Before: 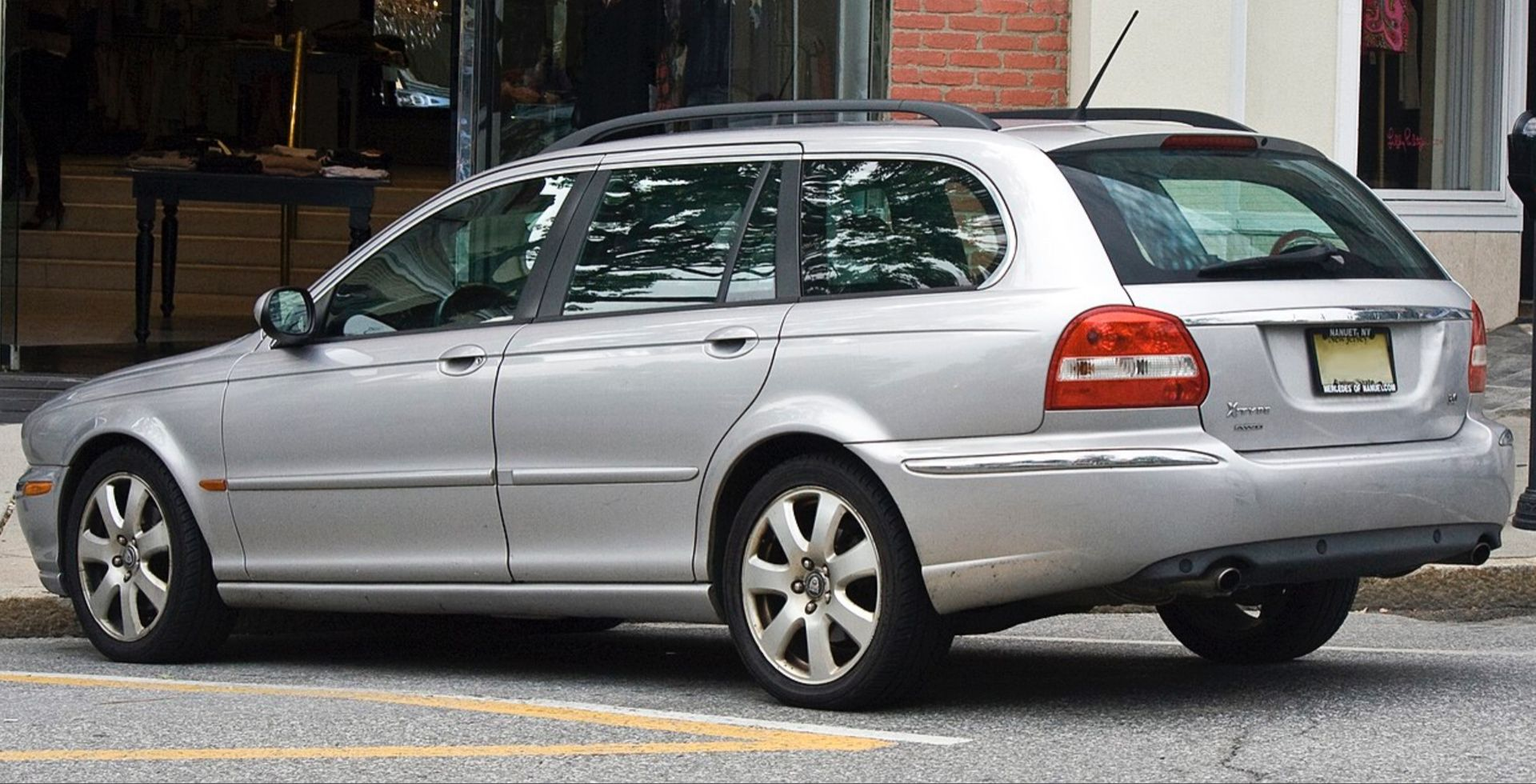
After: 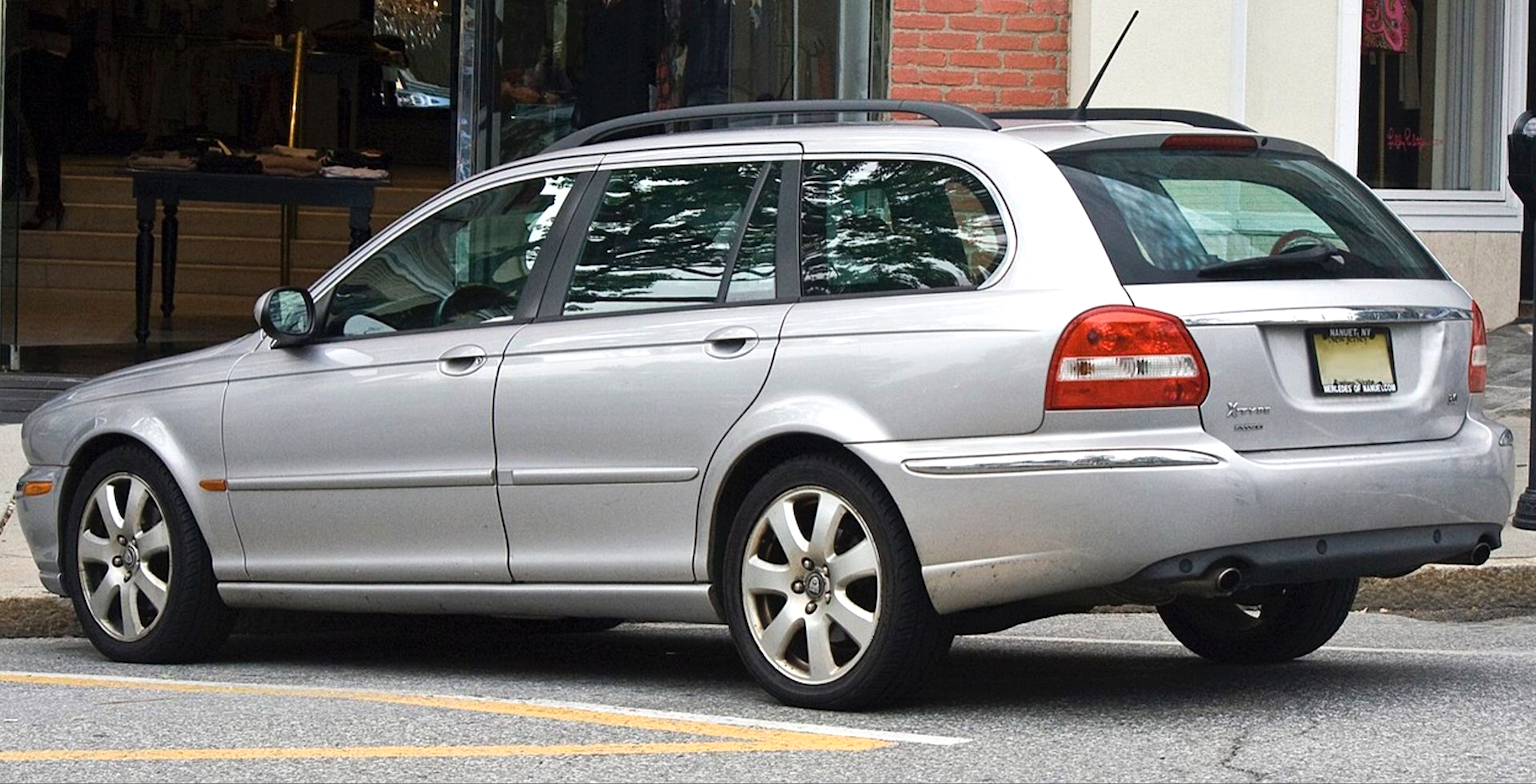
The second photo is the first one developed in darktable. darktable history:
exposure: exposure 0.228 EV, compensate highlight preservation false
